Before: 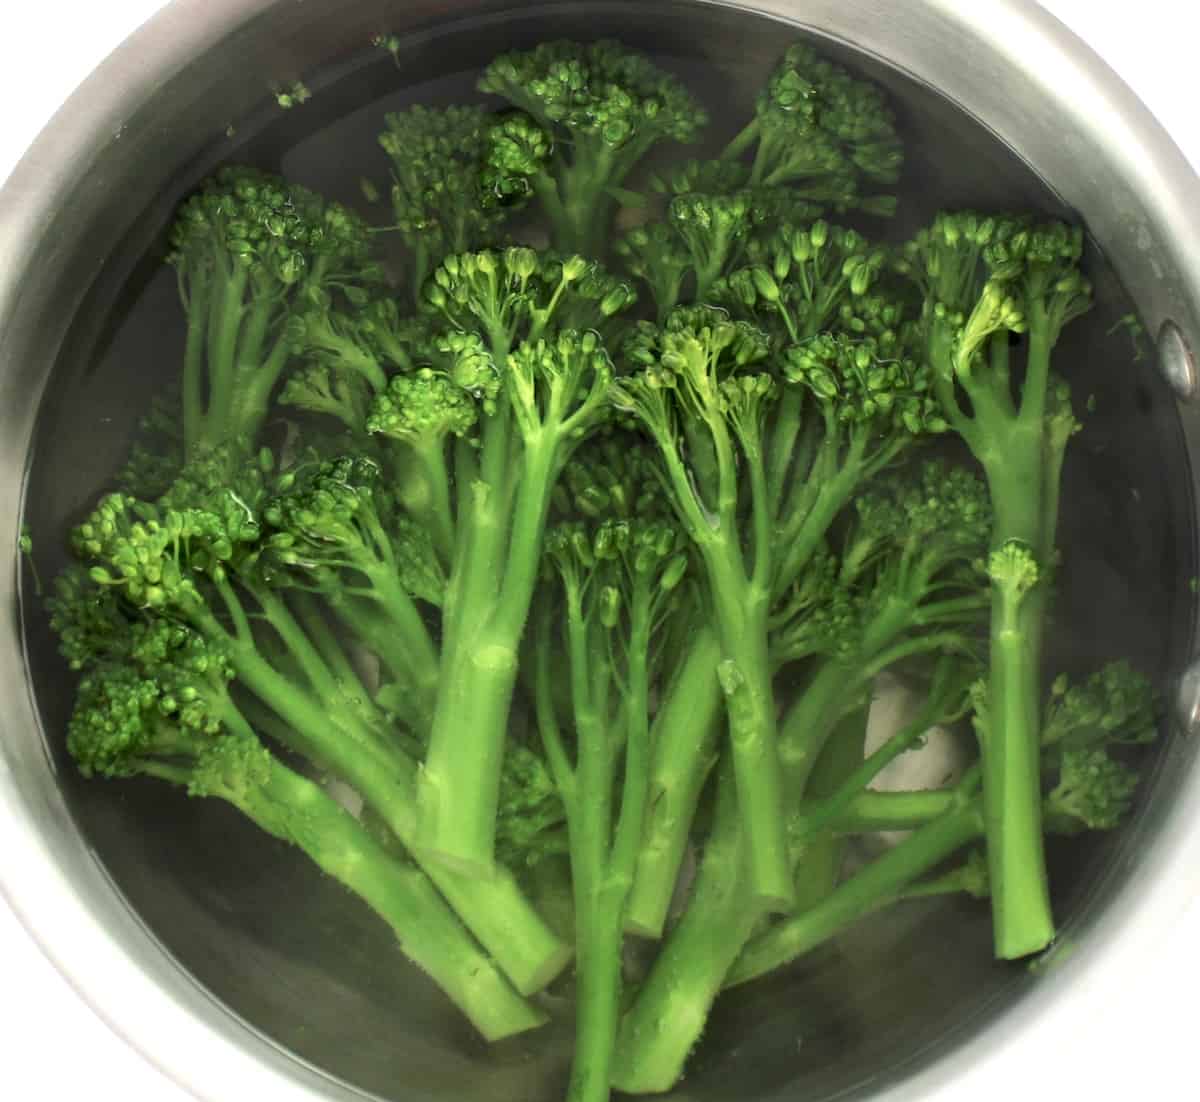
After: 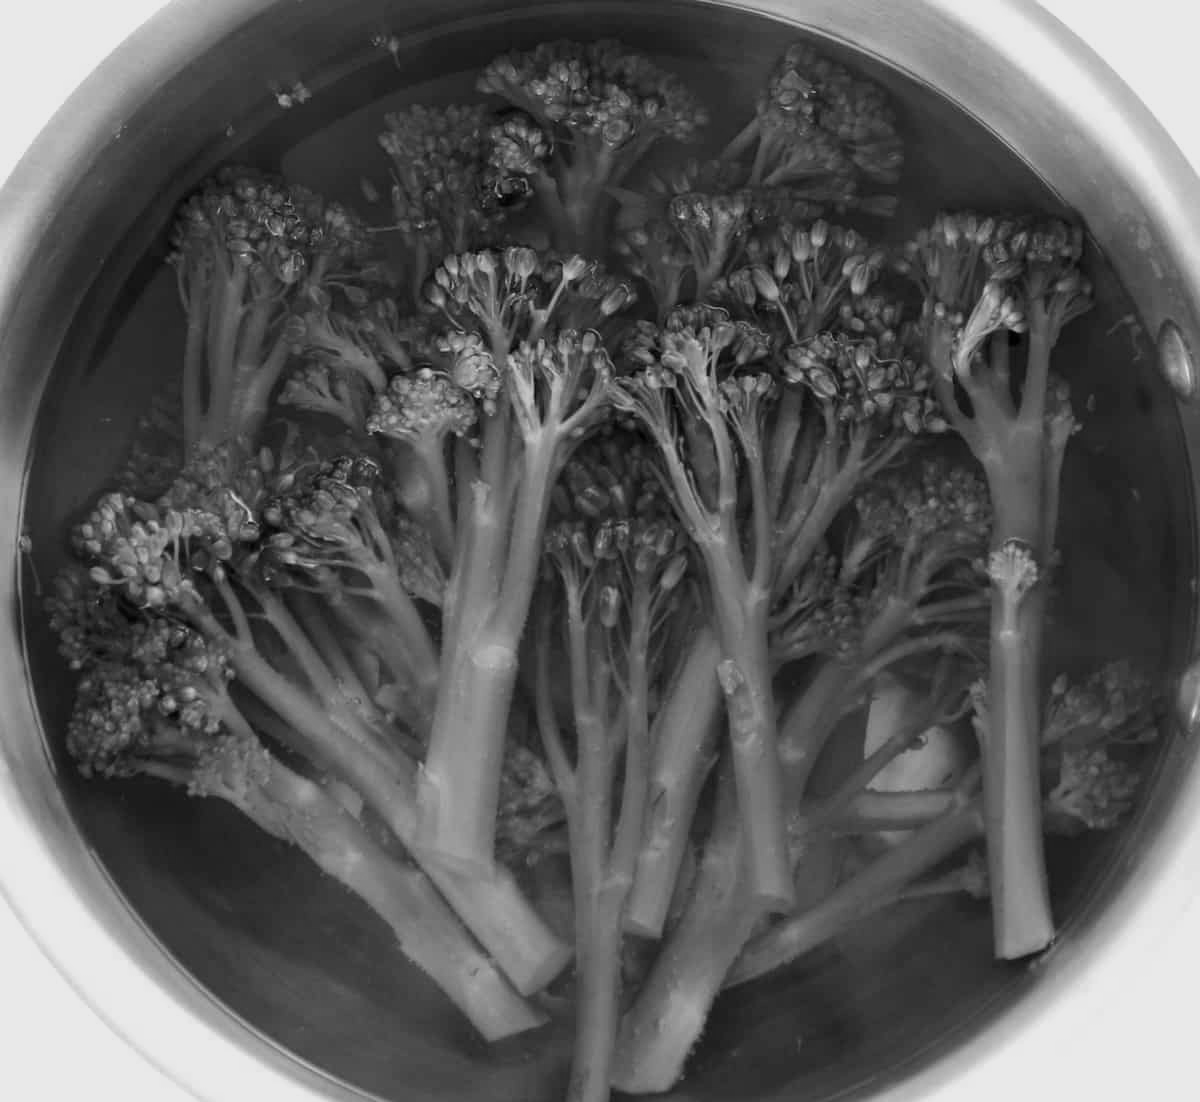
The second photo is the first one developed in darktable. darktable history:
monochrome: a 30.25, b 92.03
color calibration: output gray [0.21, 0.42, 0.37, 0], gray › normalize channels true, illuminant same as pipeline (D50), adaptation XYZ, x 0.346, y 0.359, gamut compression 0
